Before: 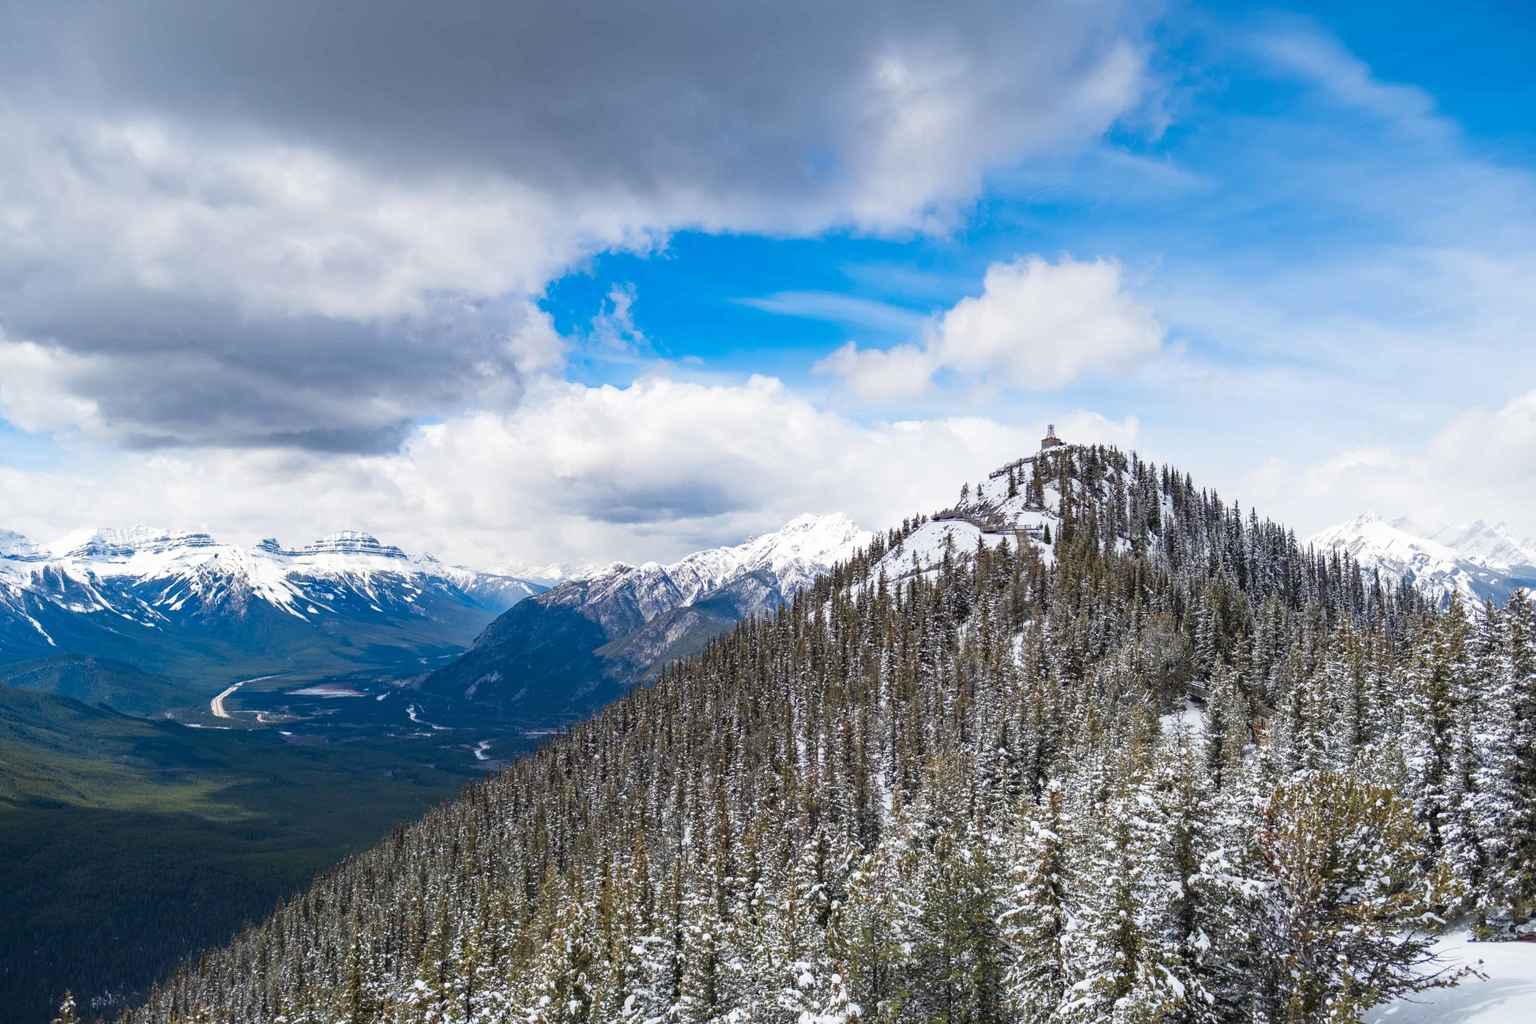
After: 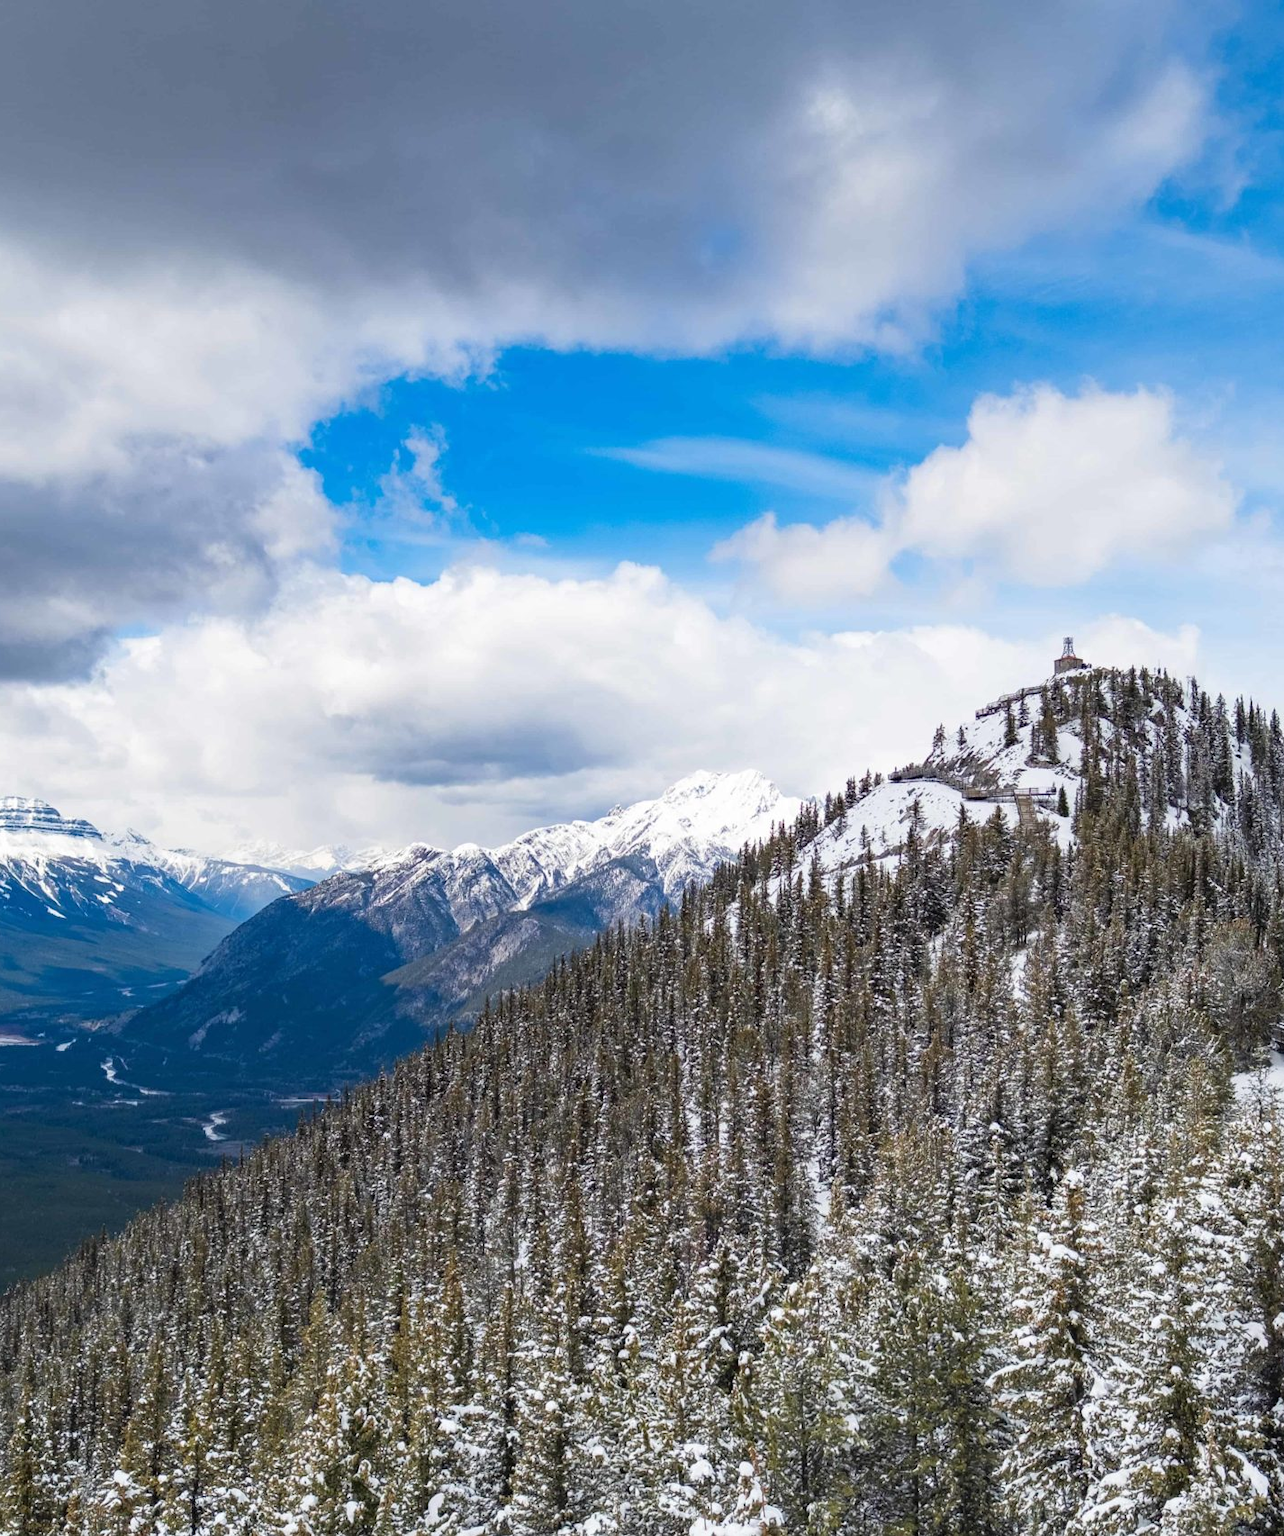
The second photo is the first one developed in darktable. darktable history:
crop: left 22.09%, right 22.139%, bottom 0.01%
